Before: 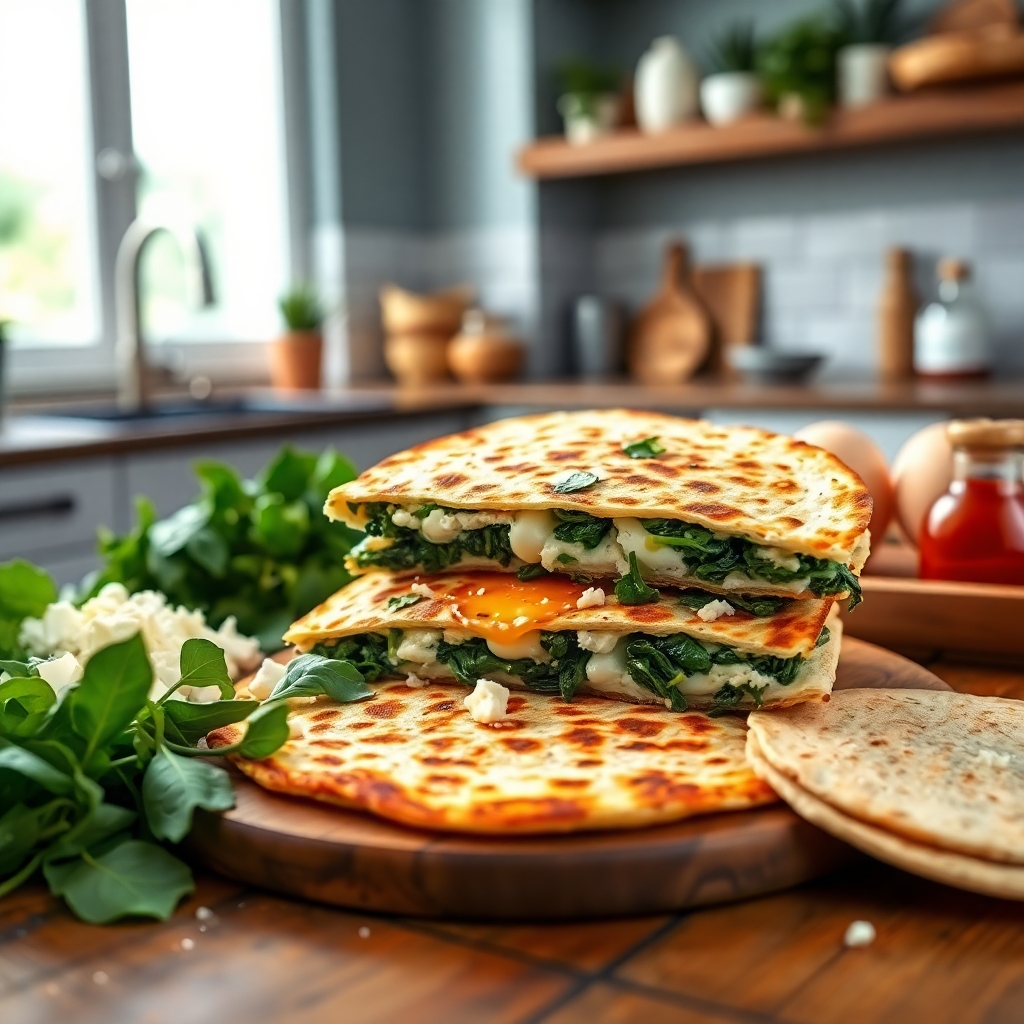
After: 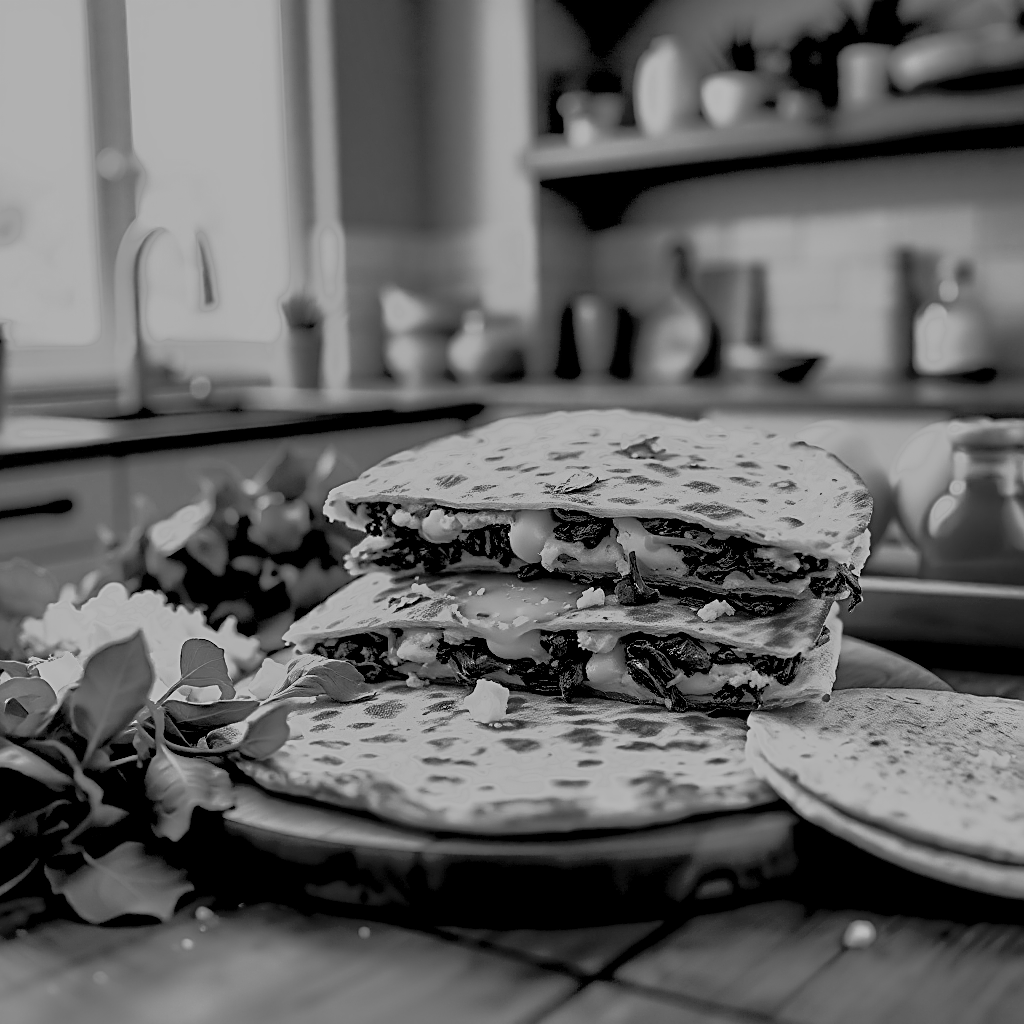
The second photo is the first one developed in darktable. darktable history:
exposure: black level correction 0.029, exposure -0.073 EV, compensate highlight preservation false
color balance rgb: shadows lift › chroma 1%, shadows lift › hue 113°, highlights gain › chroma 0.2%, highlights gain › hue 333°, perceptual saturation grading › global saturation 20%, perceptual saturation grading › highlights -50%, perceptual saturation grading › shadows 25%, contrast -30%
monochrome: a -6.99, b 35.61, size 1.4
sharpen: on, module defaults
tone equalizer: -7 EV -0.63 EV, -6 EV 1 EV, -5 EV -0.45 EV, -4 EV 0.43 EV, -3 EV 0.41 EV, -2 EV 0.15 EV, -1 EV -0.15 EV, +0 EV -0.39 EV, smoothing diameter 25%, edges refinement/feathering 10, preserve details guided filter
